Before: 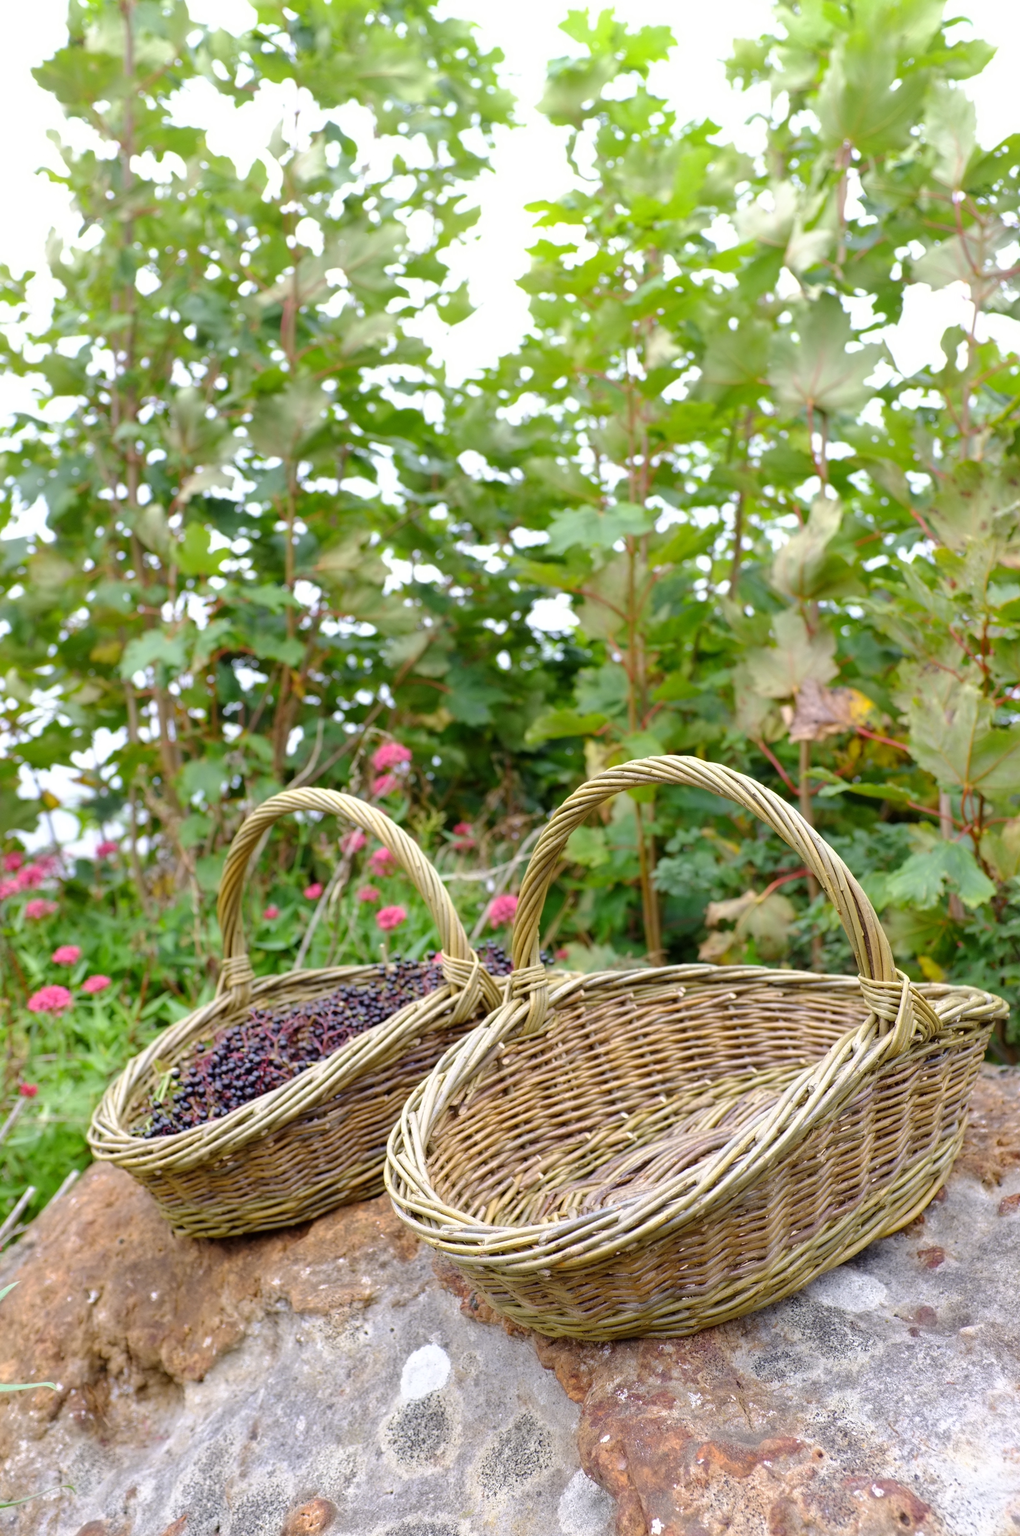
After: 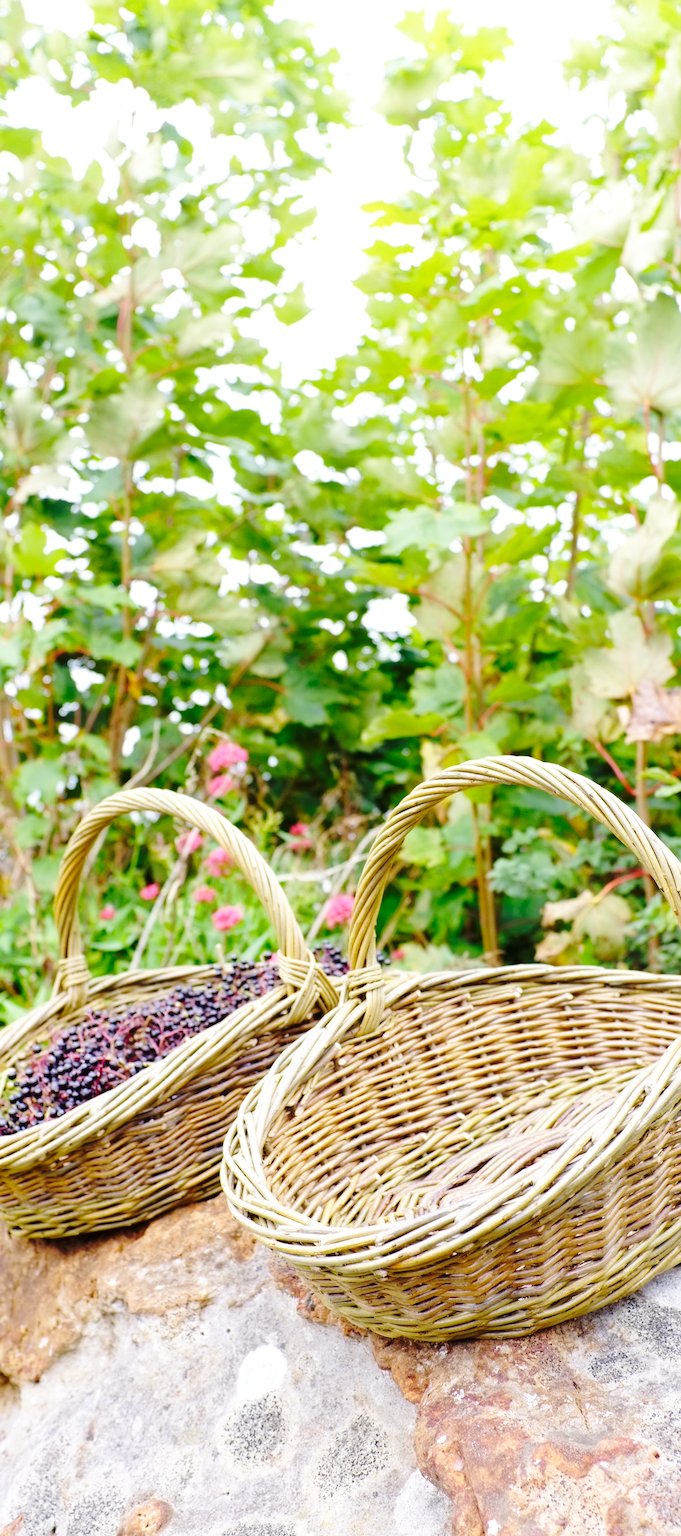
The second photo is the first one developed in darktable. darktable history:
crop and rotate: left 16.087%, right 17.158%
base curve: curves: ch0 [(0, 0) (0.032, 0.037) (0.105, 0.228) (0.435, 0.76) (0.856, 0.983) (1, 1)], preserve colors none
